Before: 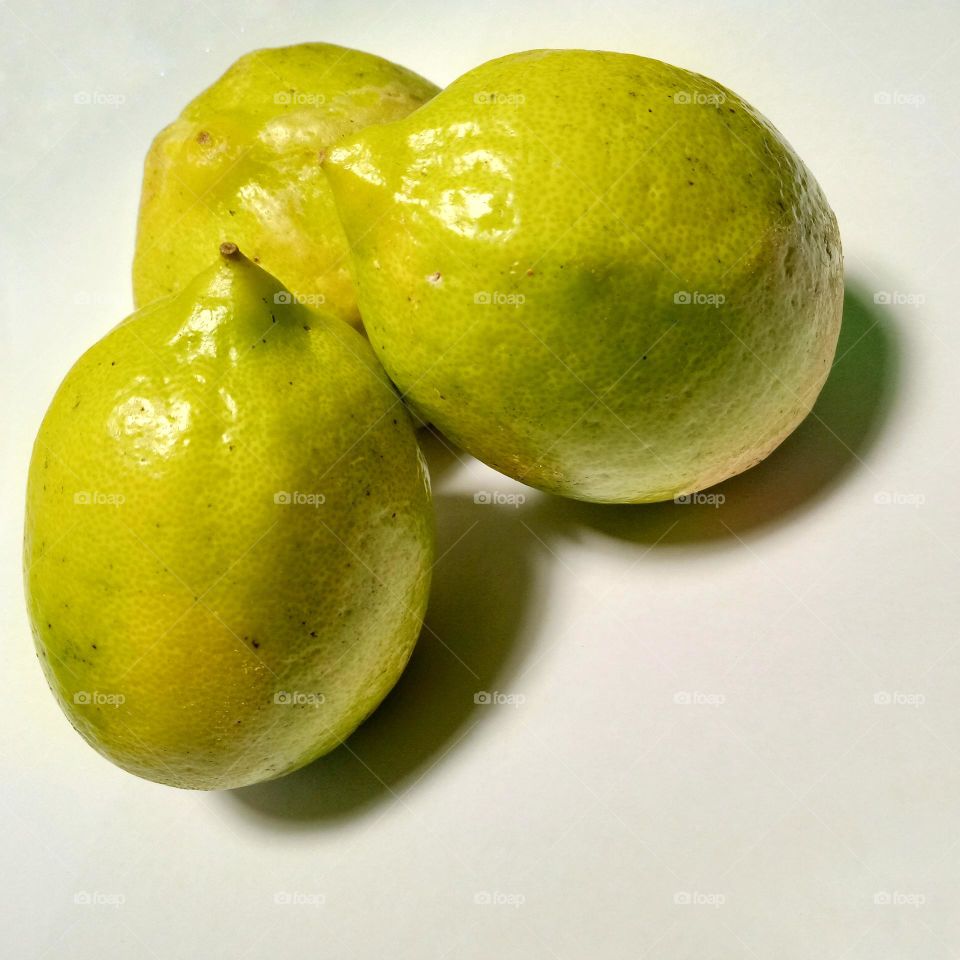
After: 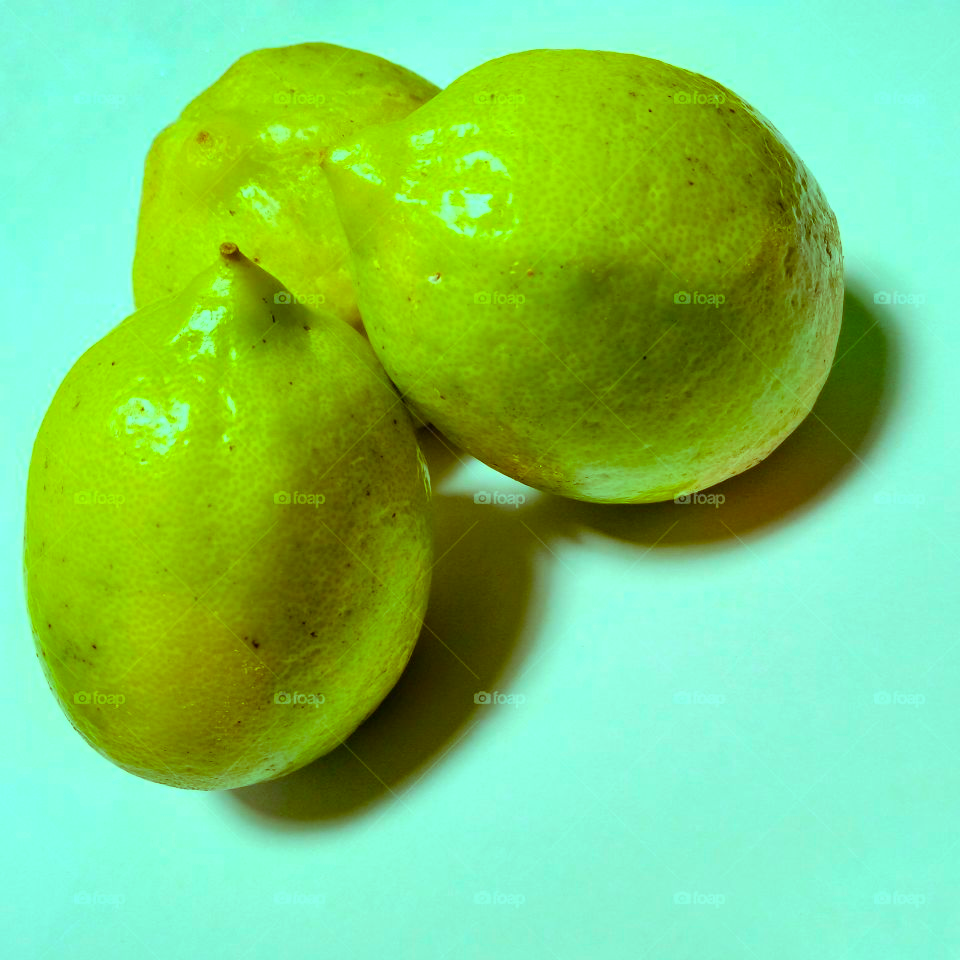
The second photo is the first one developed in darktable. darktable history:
color balance rgb: highlights gain › chroma 7.469%, highlights gain › hue 181.83°, linear chroma grading › global chroma 14.698%, perceptual saturation grading › global saturation 19.757%
